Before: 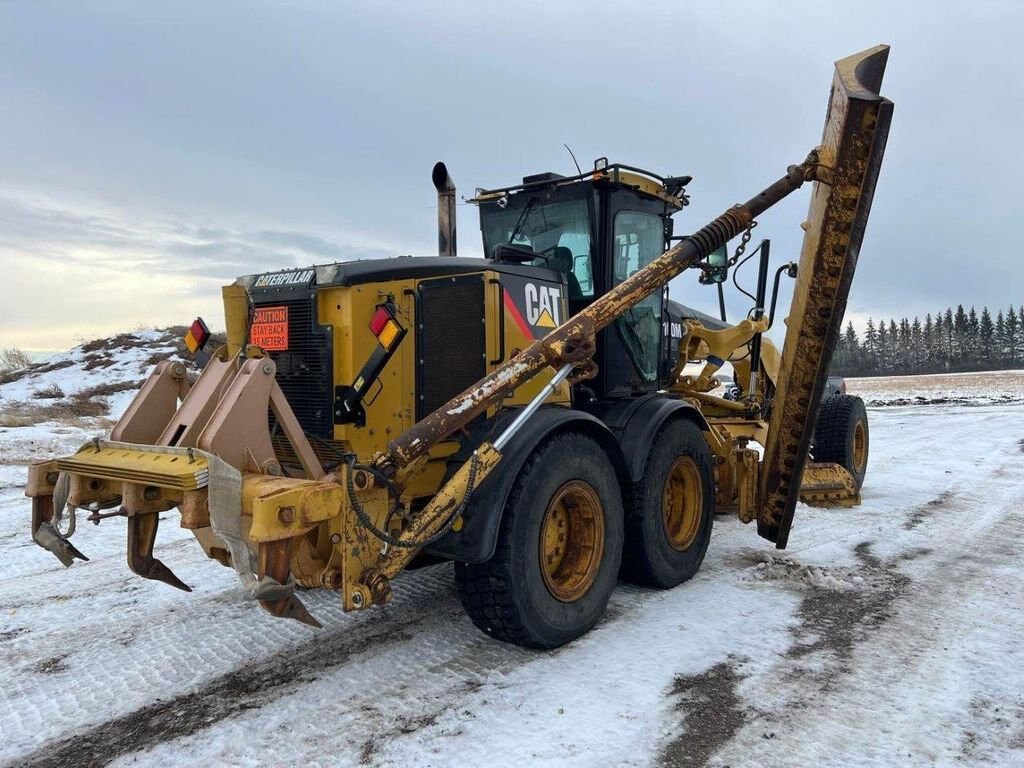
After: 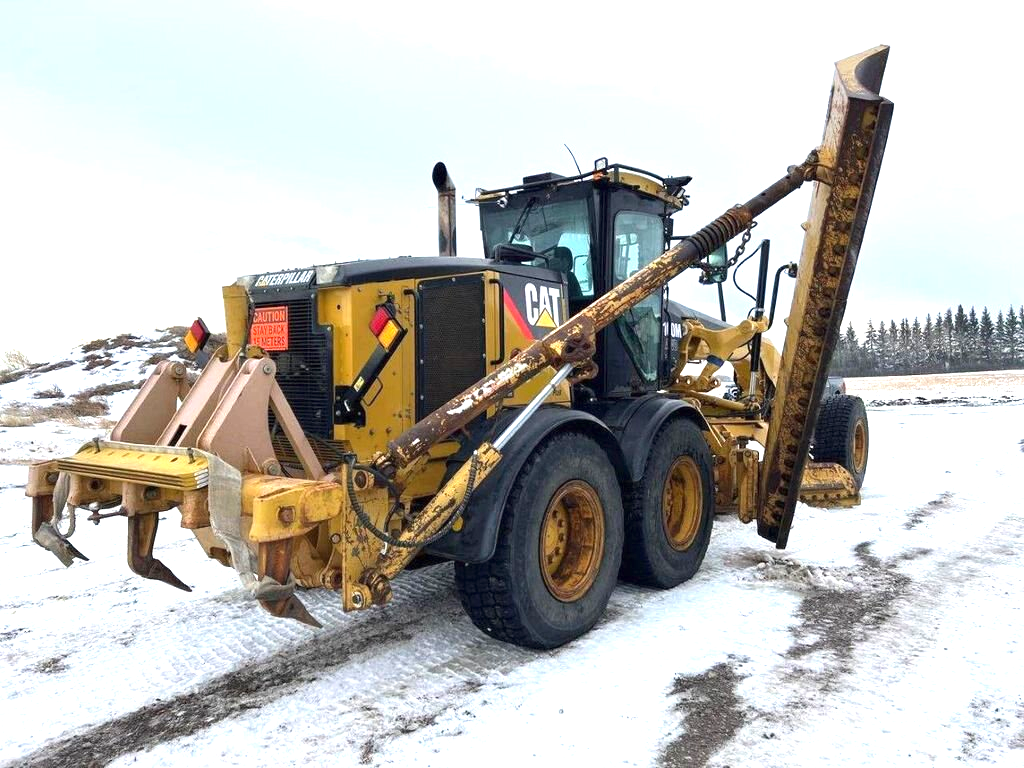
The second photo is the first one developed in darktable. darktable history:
exposure: exposure 1.144 EV, compensate exposure bias true, compensate highlight preservation false
